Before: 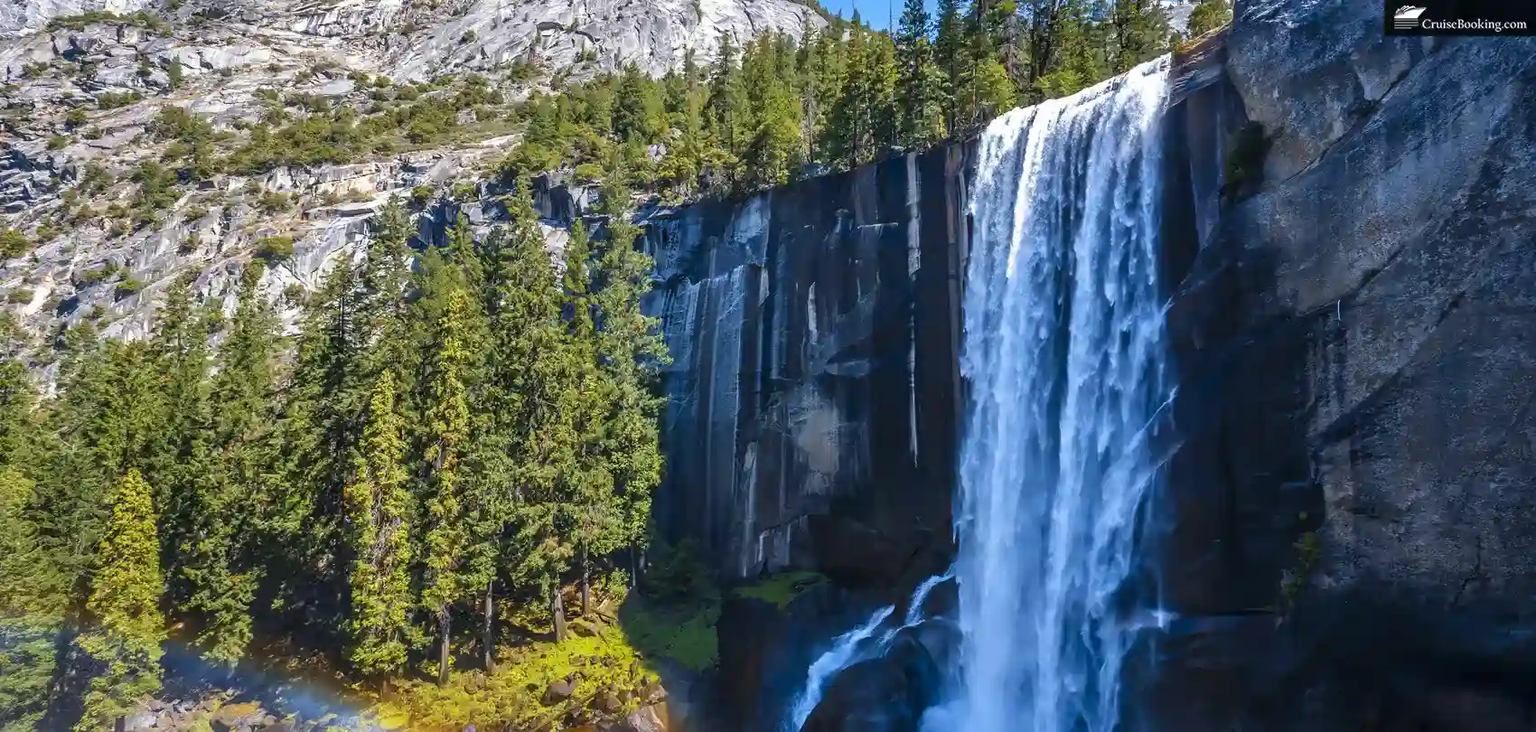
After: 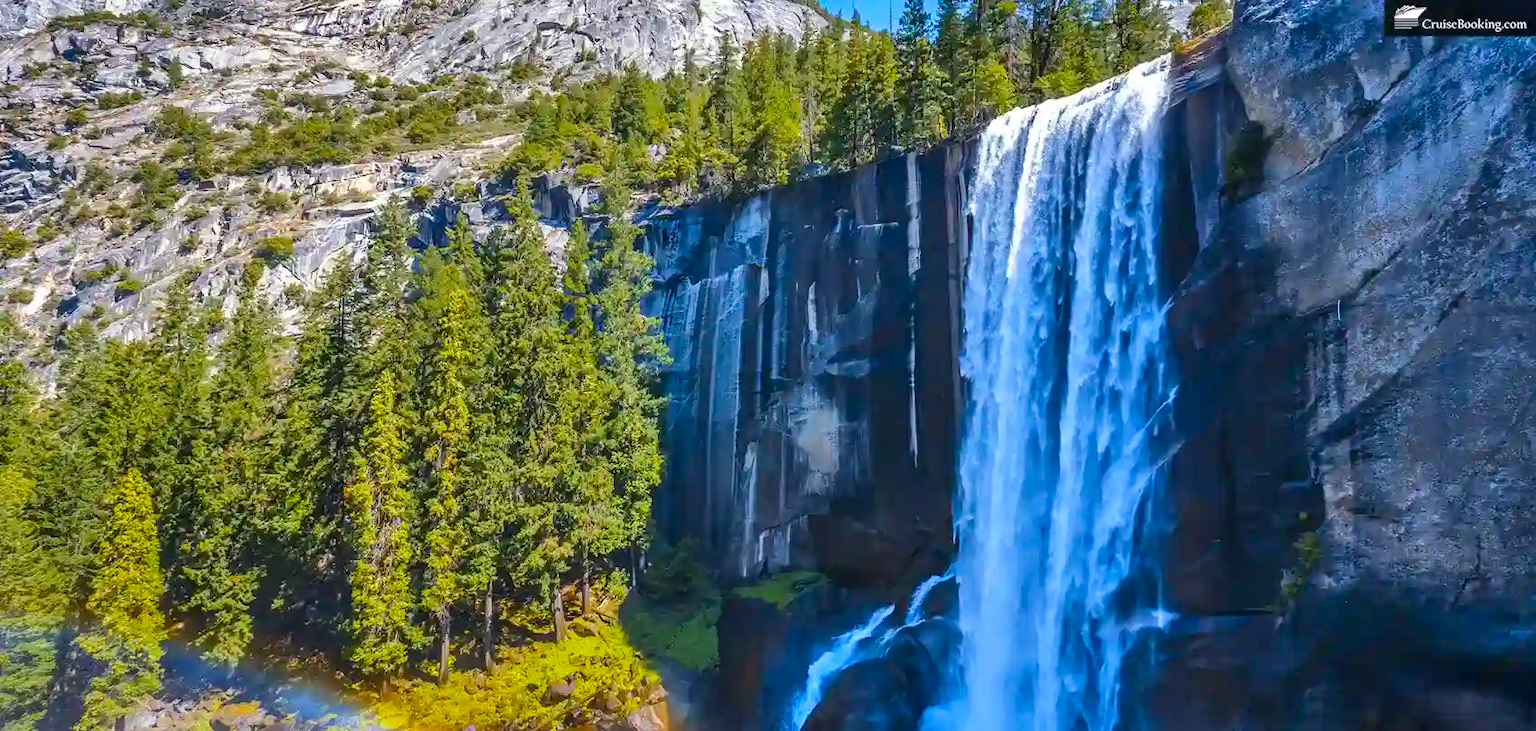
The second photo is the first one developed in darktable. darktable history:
shadows and highlights: radius 100.41, shadows 50.55, highlights -64.36, highlights color adjustment 49.82%, soften with gaussian
tone equalizer: on, module defaults
color balance rgb: perceptual saturation grading › global saturation 25%, perceptual brilliance grading › mid-tones 10%, perceptual brilliance grading › shadows 15%, global vibrance 20%
